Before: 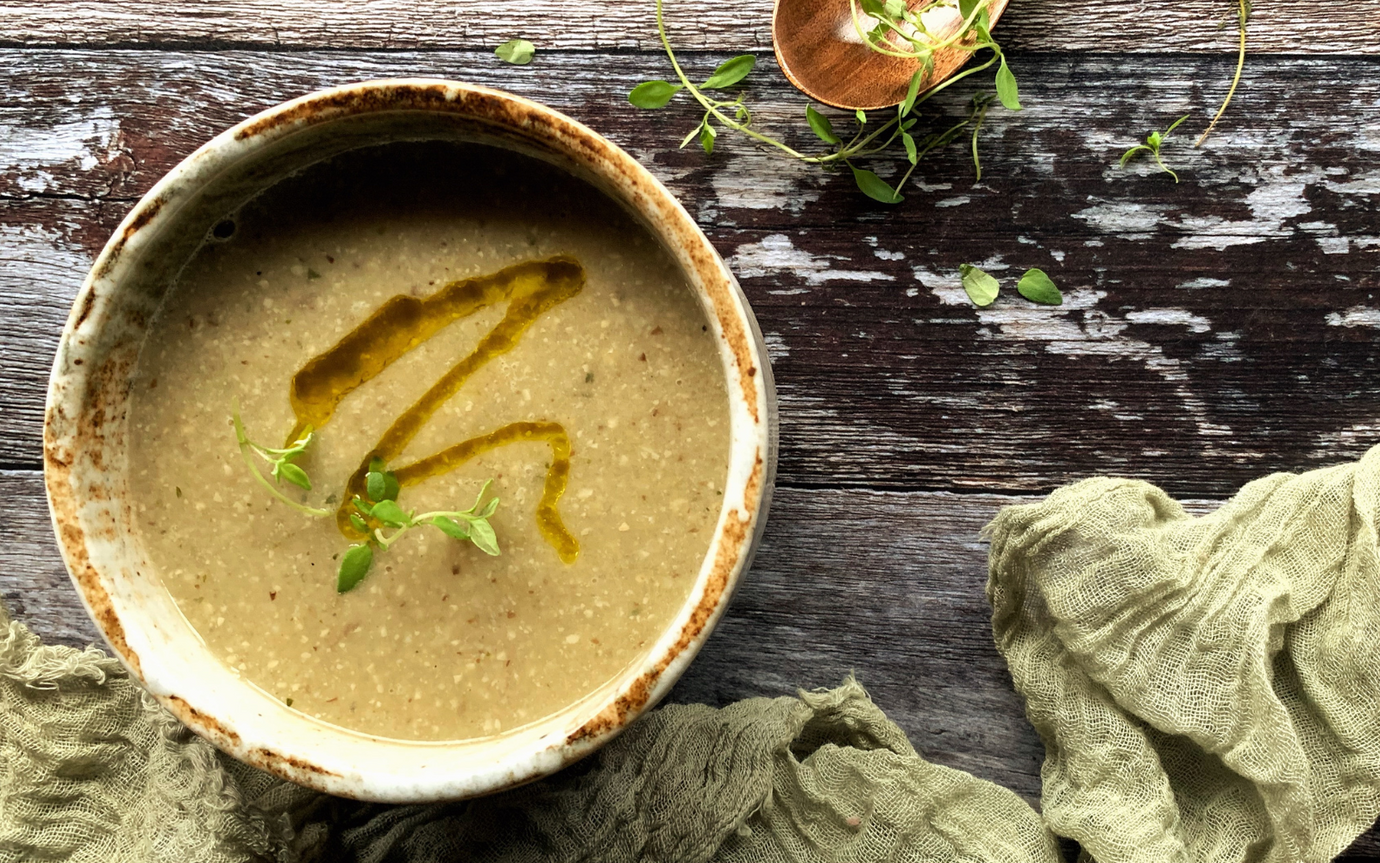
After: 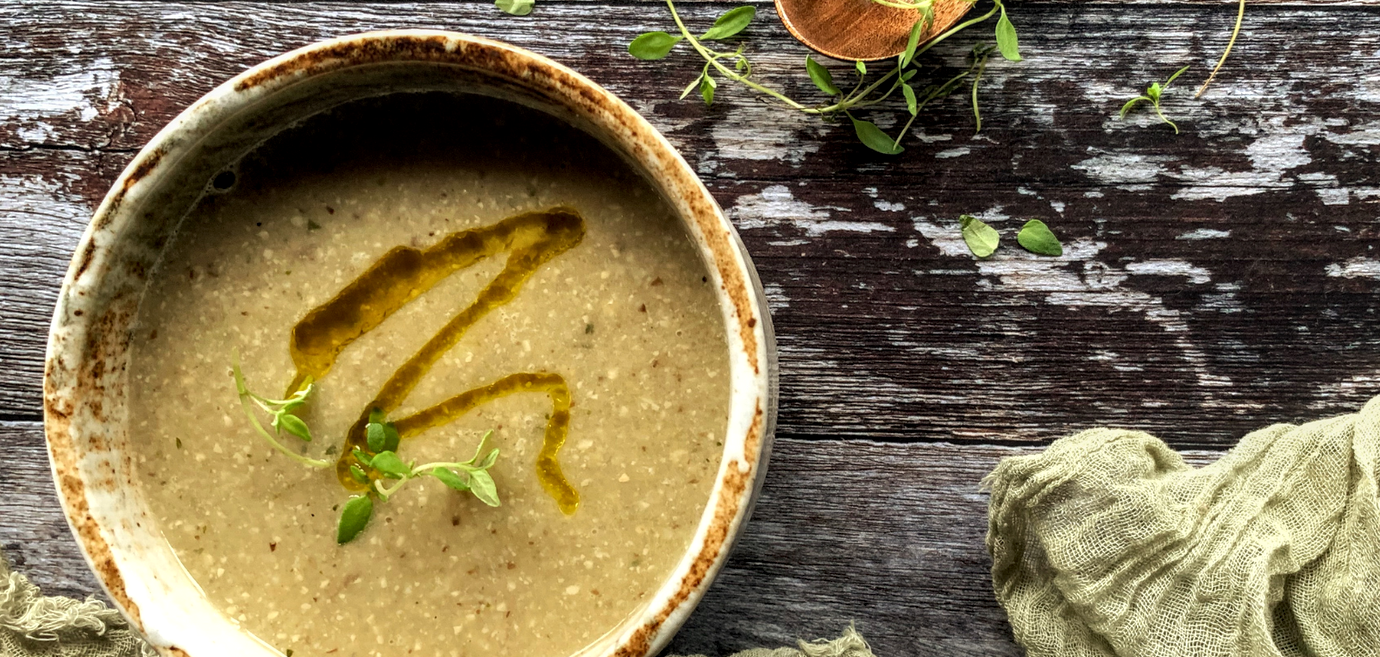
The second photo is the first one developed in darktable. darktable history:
crop: top 5.716%, bottom 18.068%
local contrast: detail 130%
